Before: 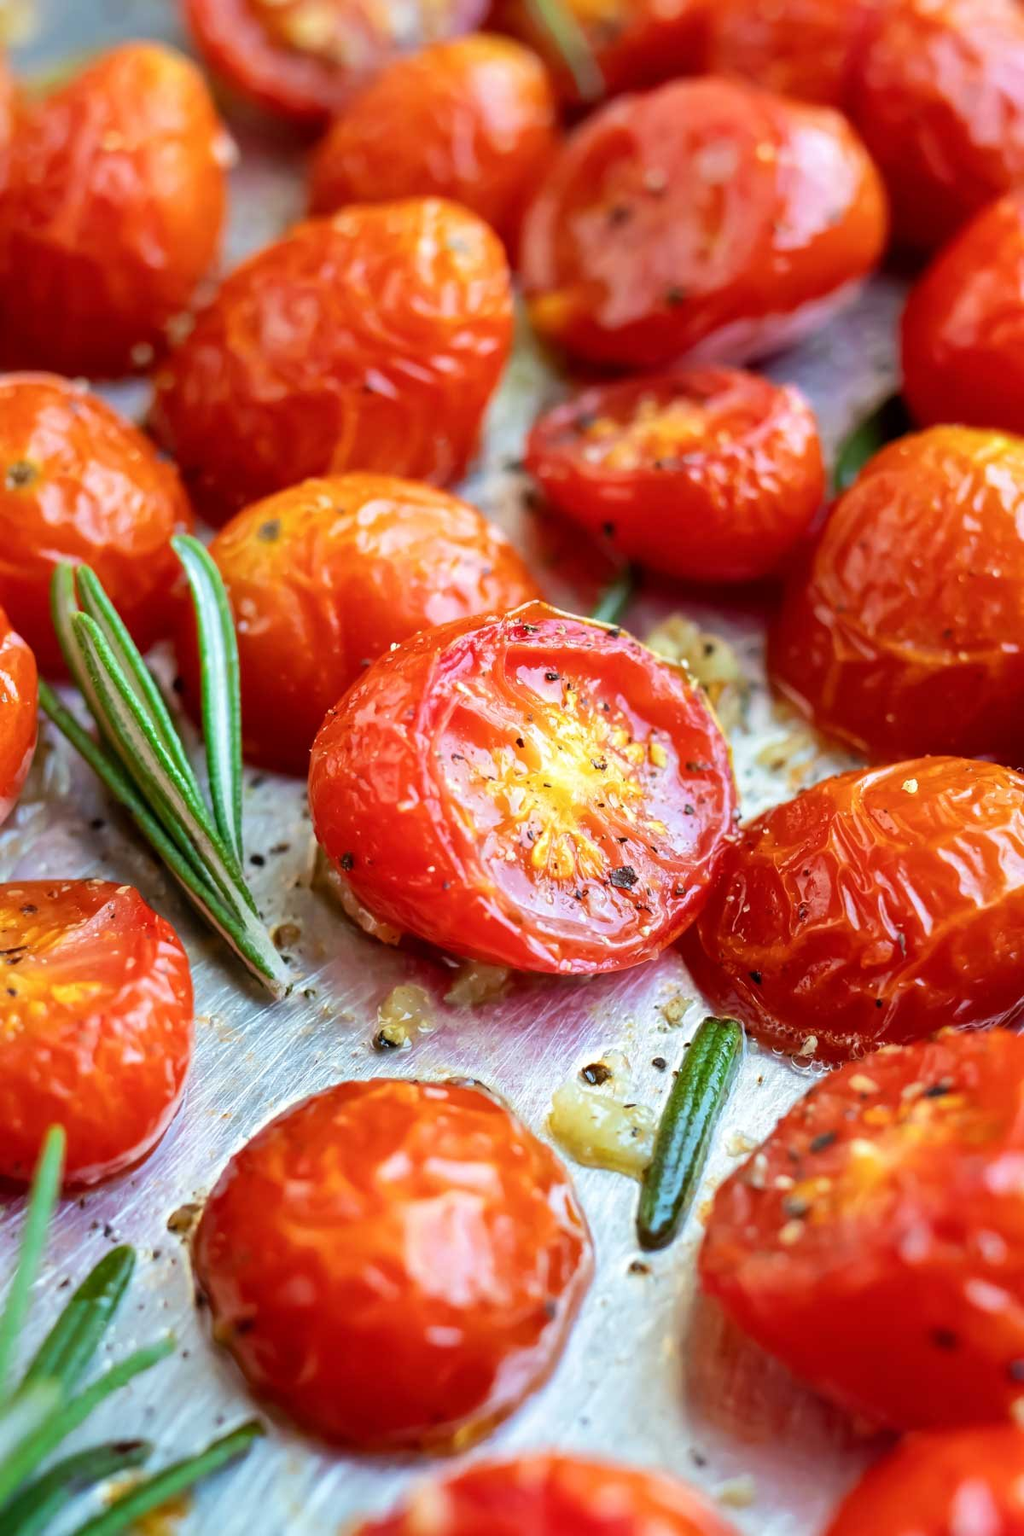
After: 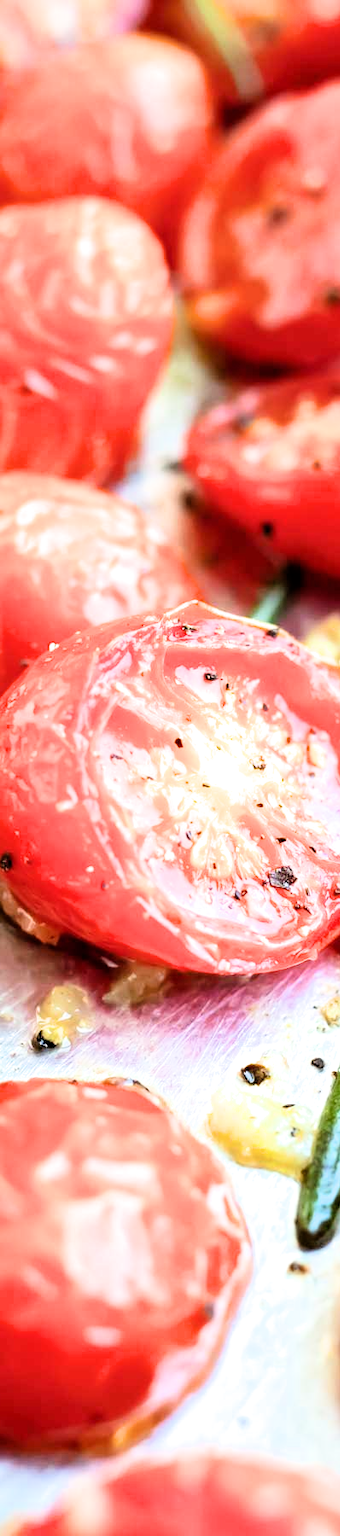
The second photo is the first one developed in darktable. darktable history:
crop: left 33.36%, right 33.36%
exposure: black level correction 0, exposure 0.9 EV, compensate highlight preservation false
haze removal: strength 0.02, distance 0.25, compatibility mode true, adaptive false
filmic rgb: black relative exposure -4 EV, white relative exposure 3 EV, hardness 3.02, contrast 1.5
